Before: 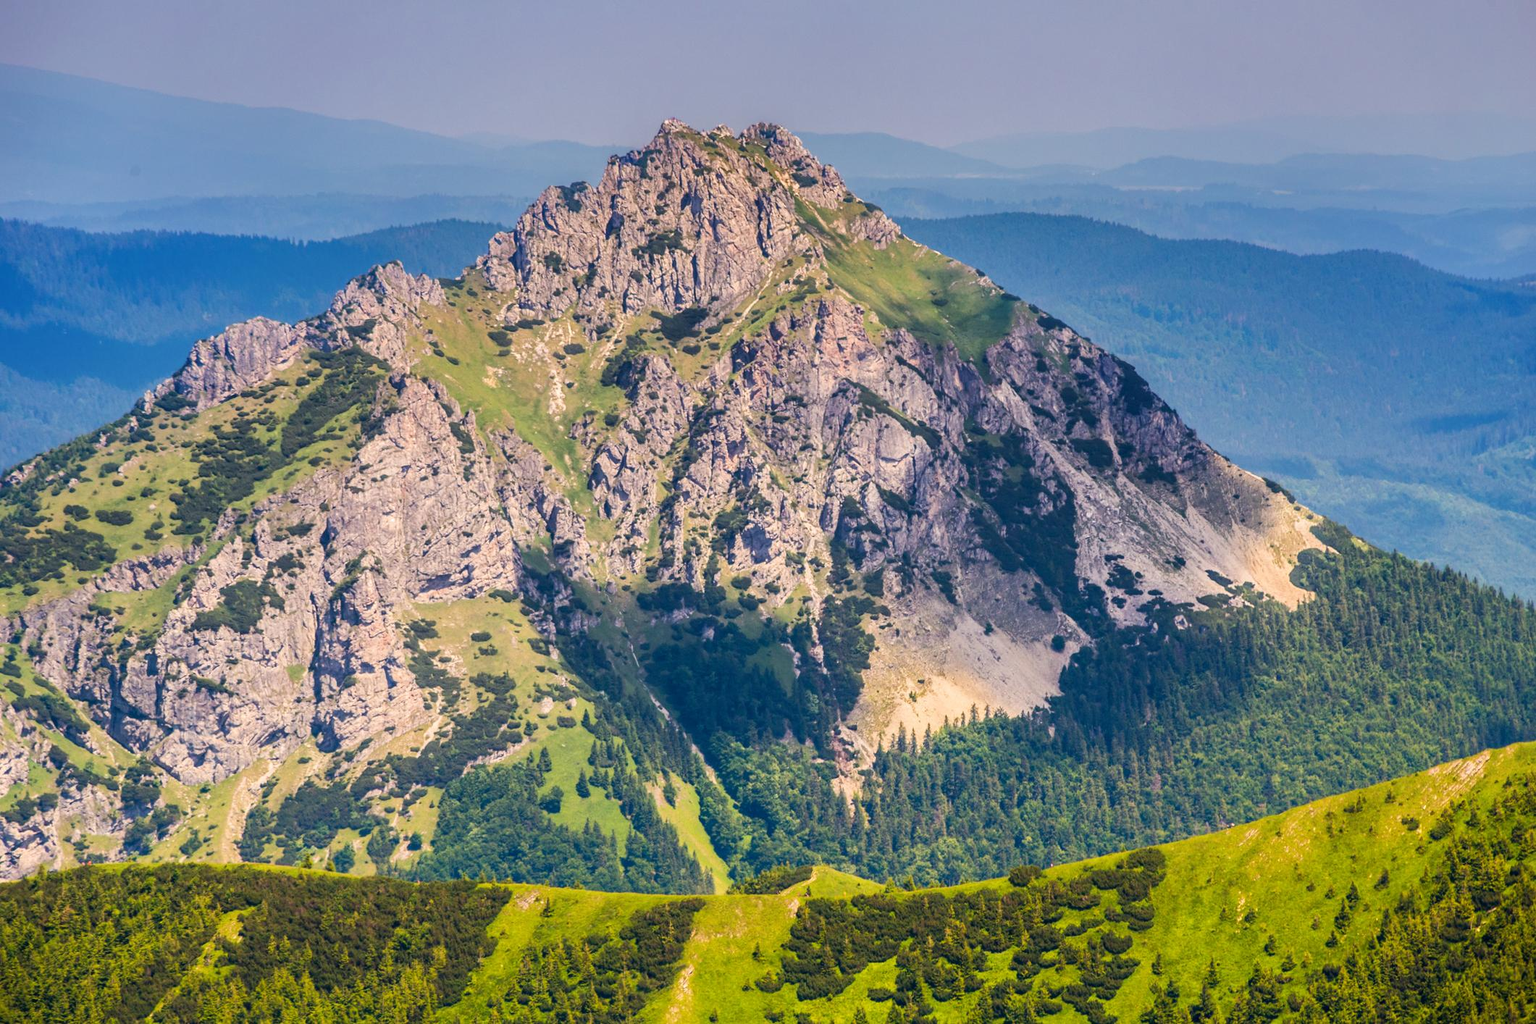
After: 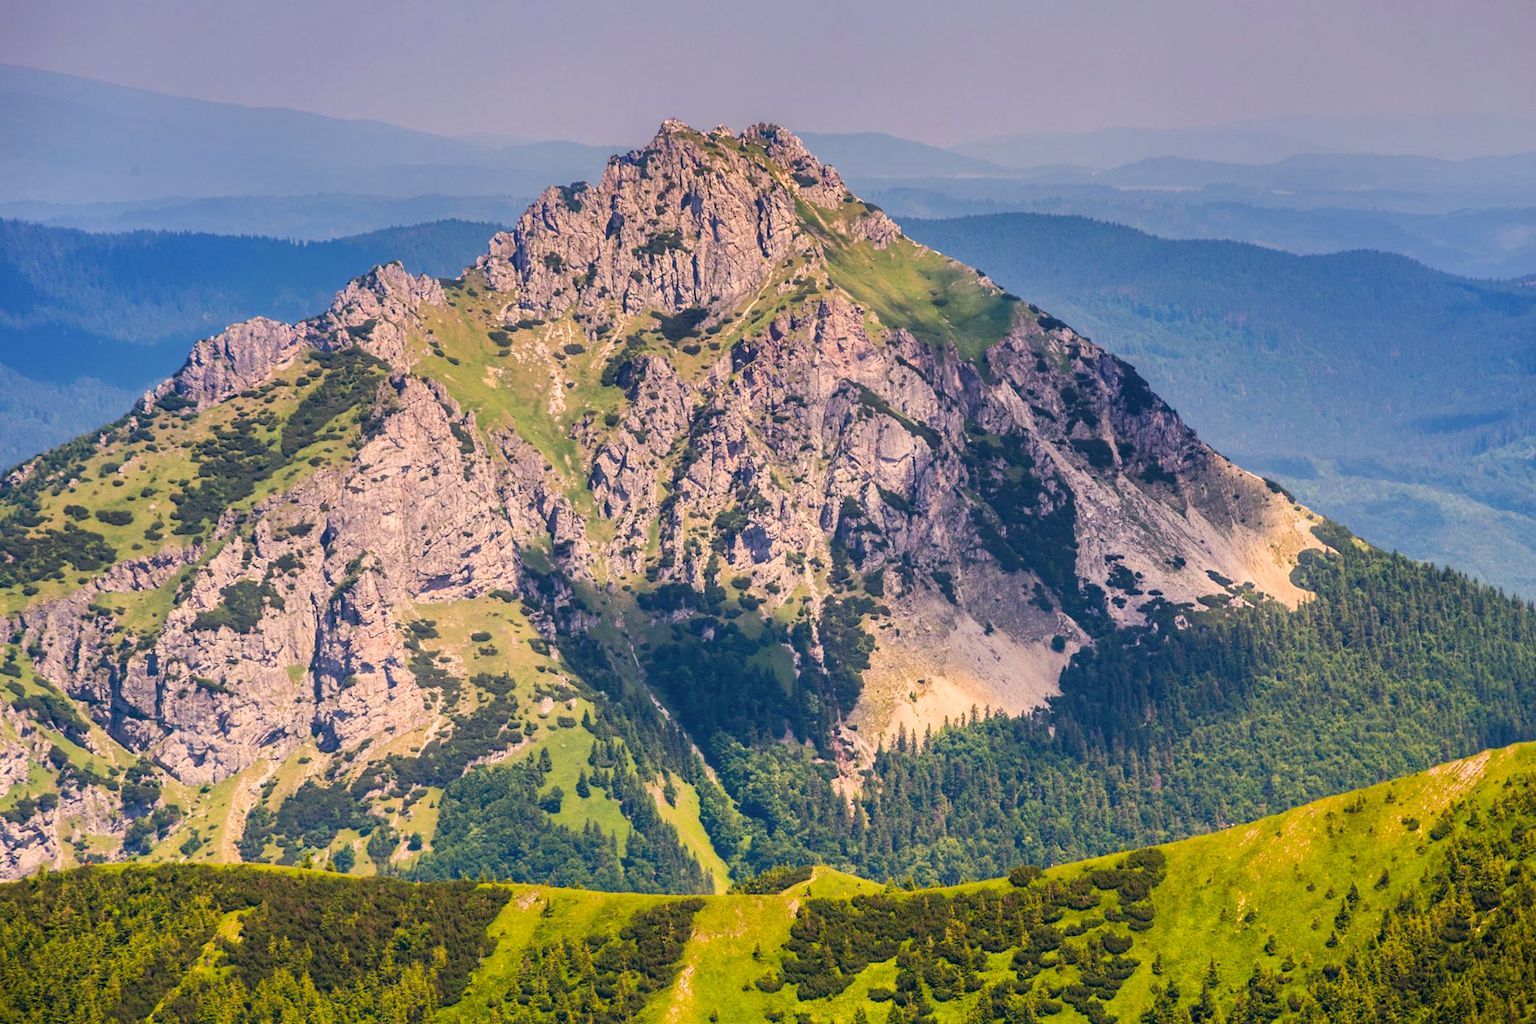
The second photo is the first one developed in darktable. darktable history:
color correction: highlights a* 5.88, highlights b* 4.72
